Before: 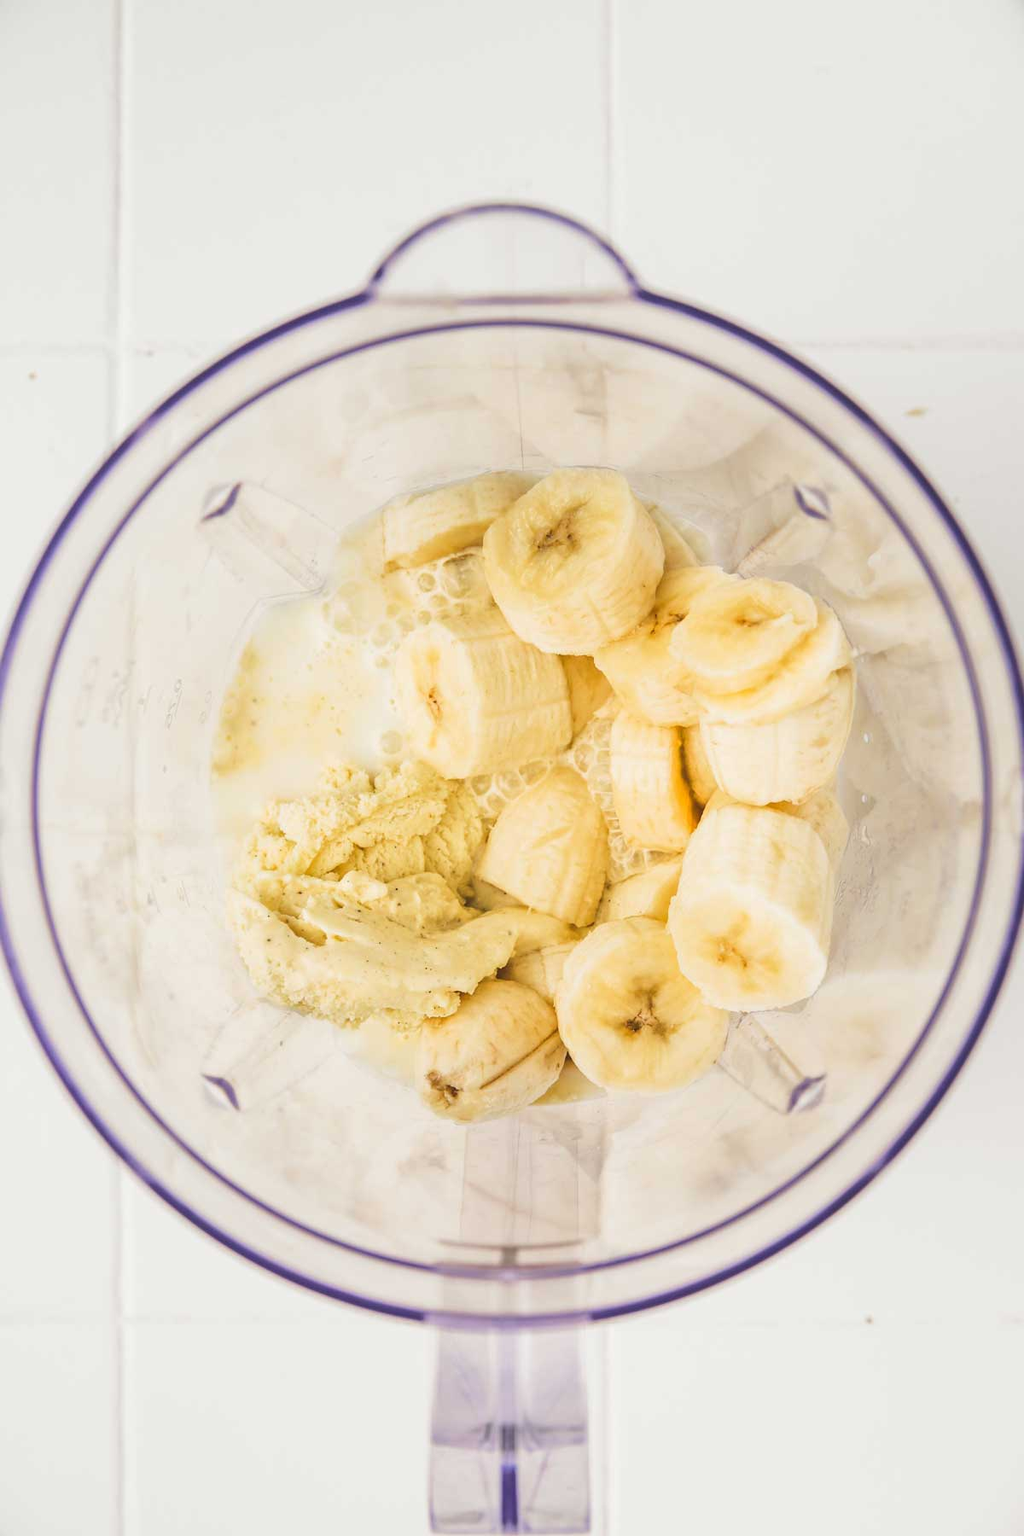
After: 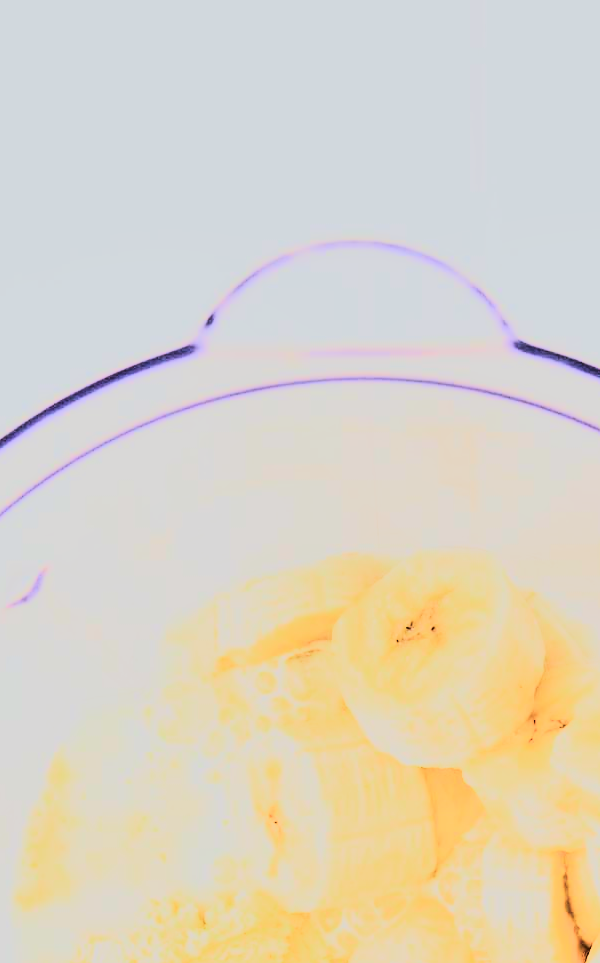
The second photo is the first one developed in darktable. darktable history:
exposure: black level correction -0.041, exposure 0.064 EV, compensate highlight preservation false
rgb curve: curves: ch0 [(0, 0) (0.21, 0.15) (0.24, 0.21) (0.5, 0.75) (0.75, 0.96) (0.89, 0.99) (1, 1)]; ch1 [(0, 0.02) (0.21, 0.13) (0.25, 0.2) (0.5, 0.67) (0.75, 0.9) (0.89, 0.97) (1, 1)]; ch2 [(0, 0.02) (0.21, 0.13) (0.25, 0.2) (0.5, 0.67) (0.75, 0.9) (0.89, 0.97) (1, 1)], compensate middle gray true
filmic rgb: black relative exposure -7.75 EV, white relative exposure 4.4 EV, threshold 3 EV, hardness 3.76, latitude 50%, contrast 1.1, color science v5 (2021), contrast in shadows safe, contrast in highlights safe, enable highlight reconstruction true
shadows and highlights: soften with gaussian
crop: left 19.556%, right 30.401%, bottom 46.458%
tone curve: curves: ch0 [(0, 0) (0.118, 0.034) (0.182, 0.124) (0.265, 0.214) (0.504, 0.508) (0.783, 0.825) (1, 1)], color space Lab, linked channels, preserve colors none
tone equalizer: -8 EV -0.75 EV, -7 EV -0.7 EV, -6 EV -0.6 EV, -5 EV -0.4 EV, -3 EV 0.4 EV, -2 EV 0.6 EV, -1 EV 0.7 EV, +0 EV 0.75 EV, edges refinement/feathering 500, mask exposure compensation -1.57 EV, preserve details no
white balance: red 0.974, blue 1.044
